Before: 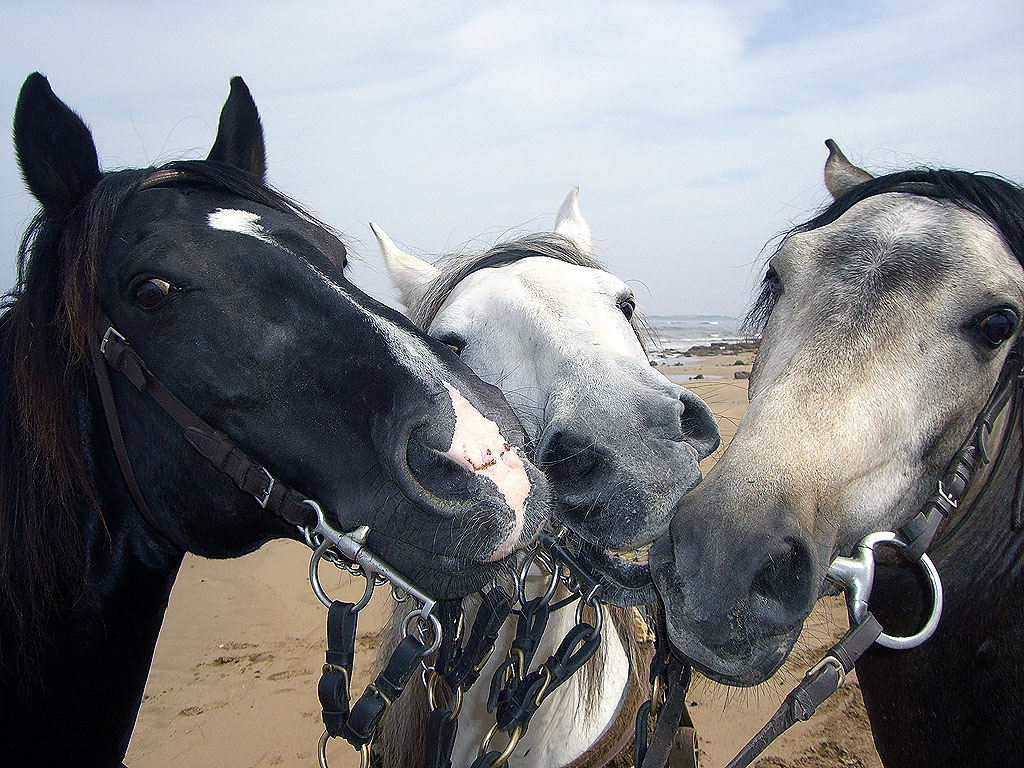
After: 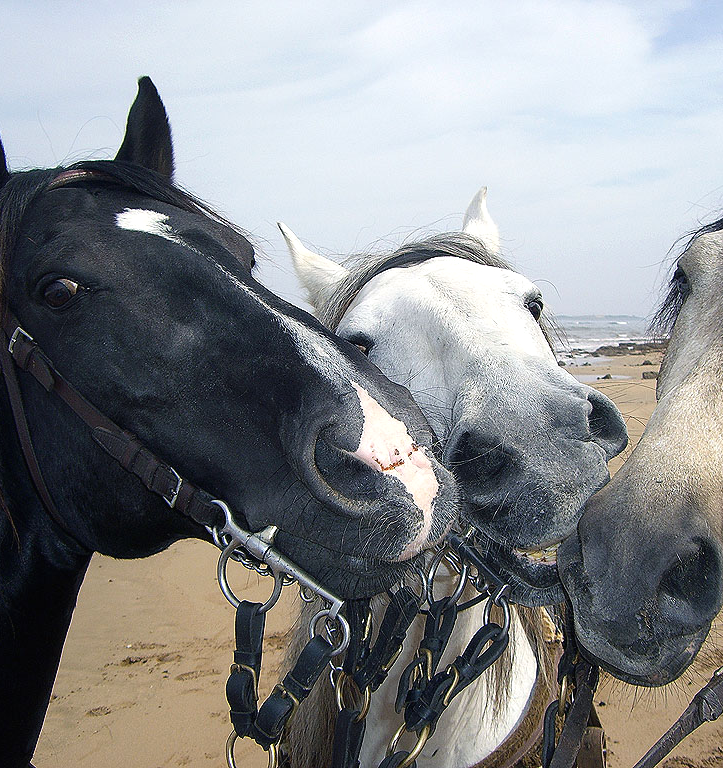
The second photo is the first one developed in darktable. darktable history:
crop and rotate: left 9.077%, right 20.26%
exposure: black level correction -0.001, exposure 0.08 EV, compensate exposure bias true, compensate highlight preservation false
